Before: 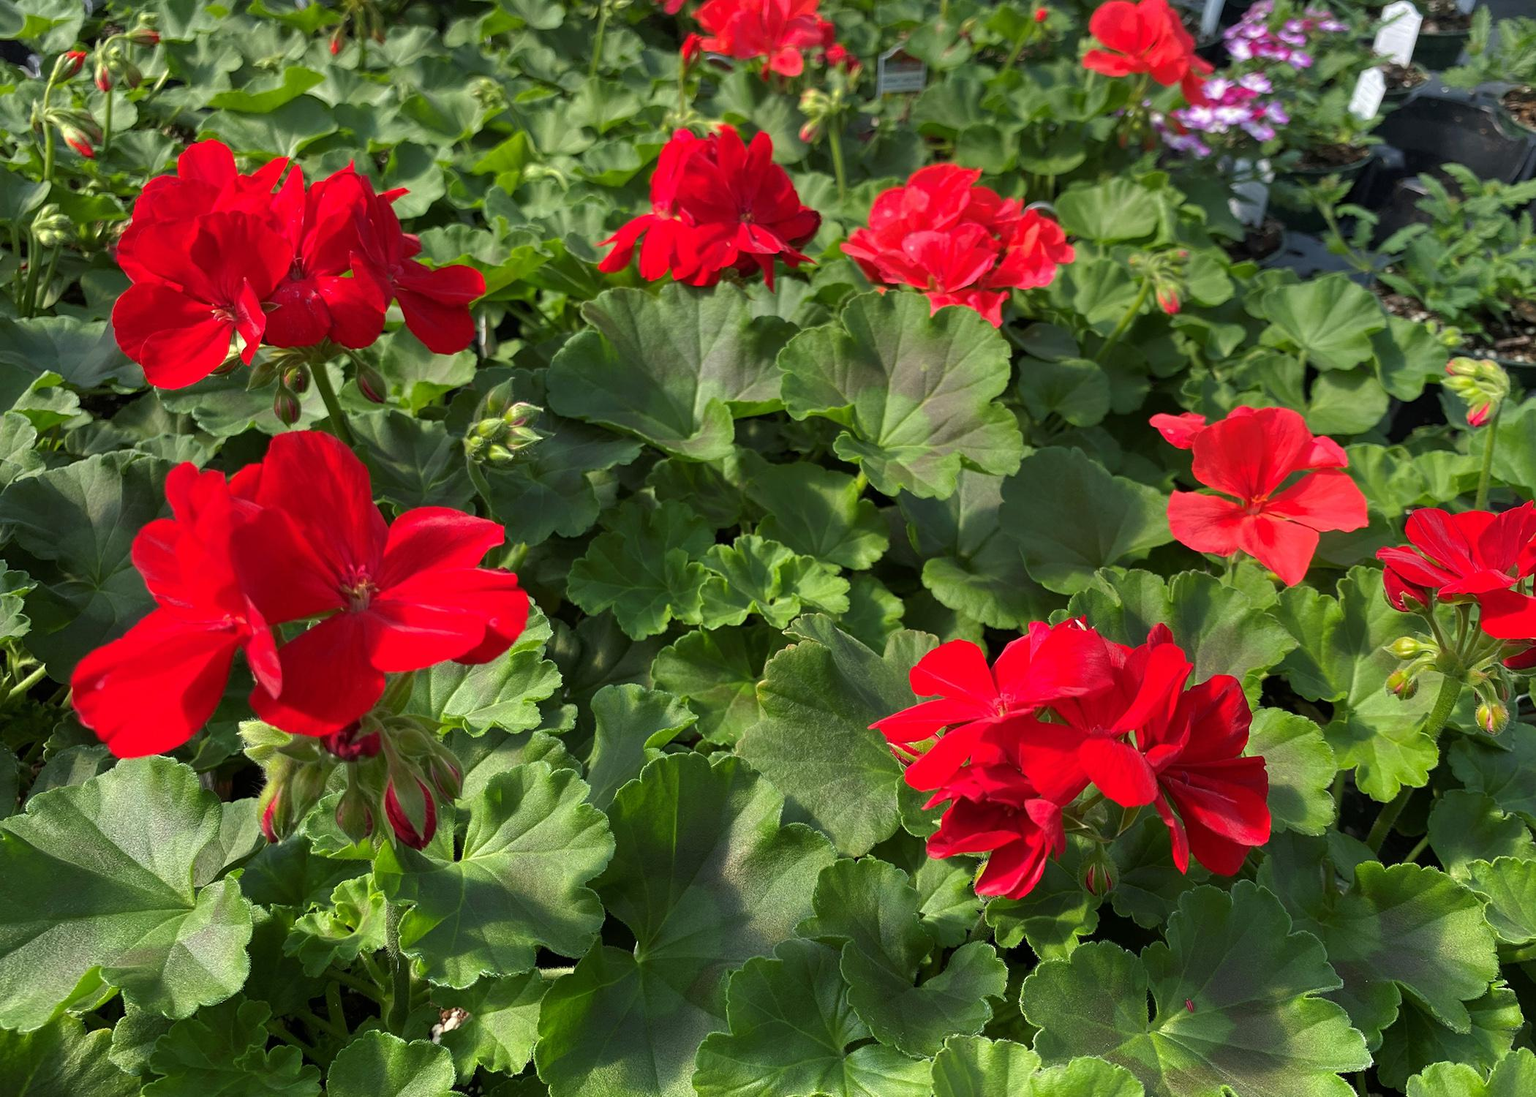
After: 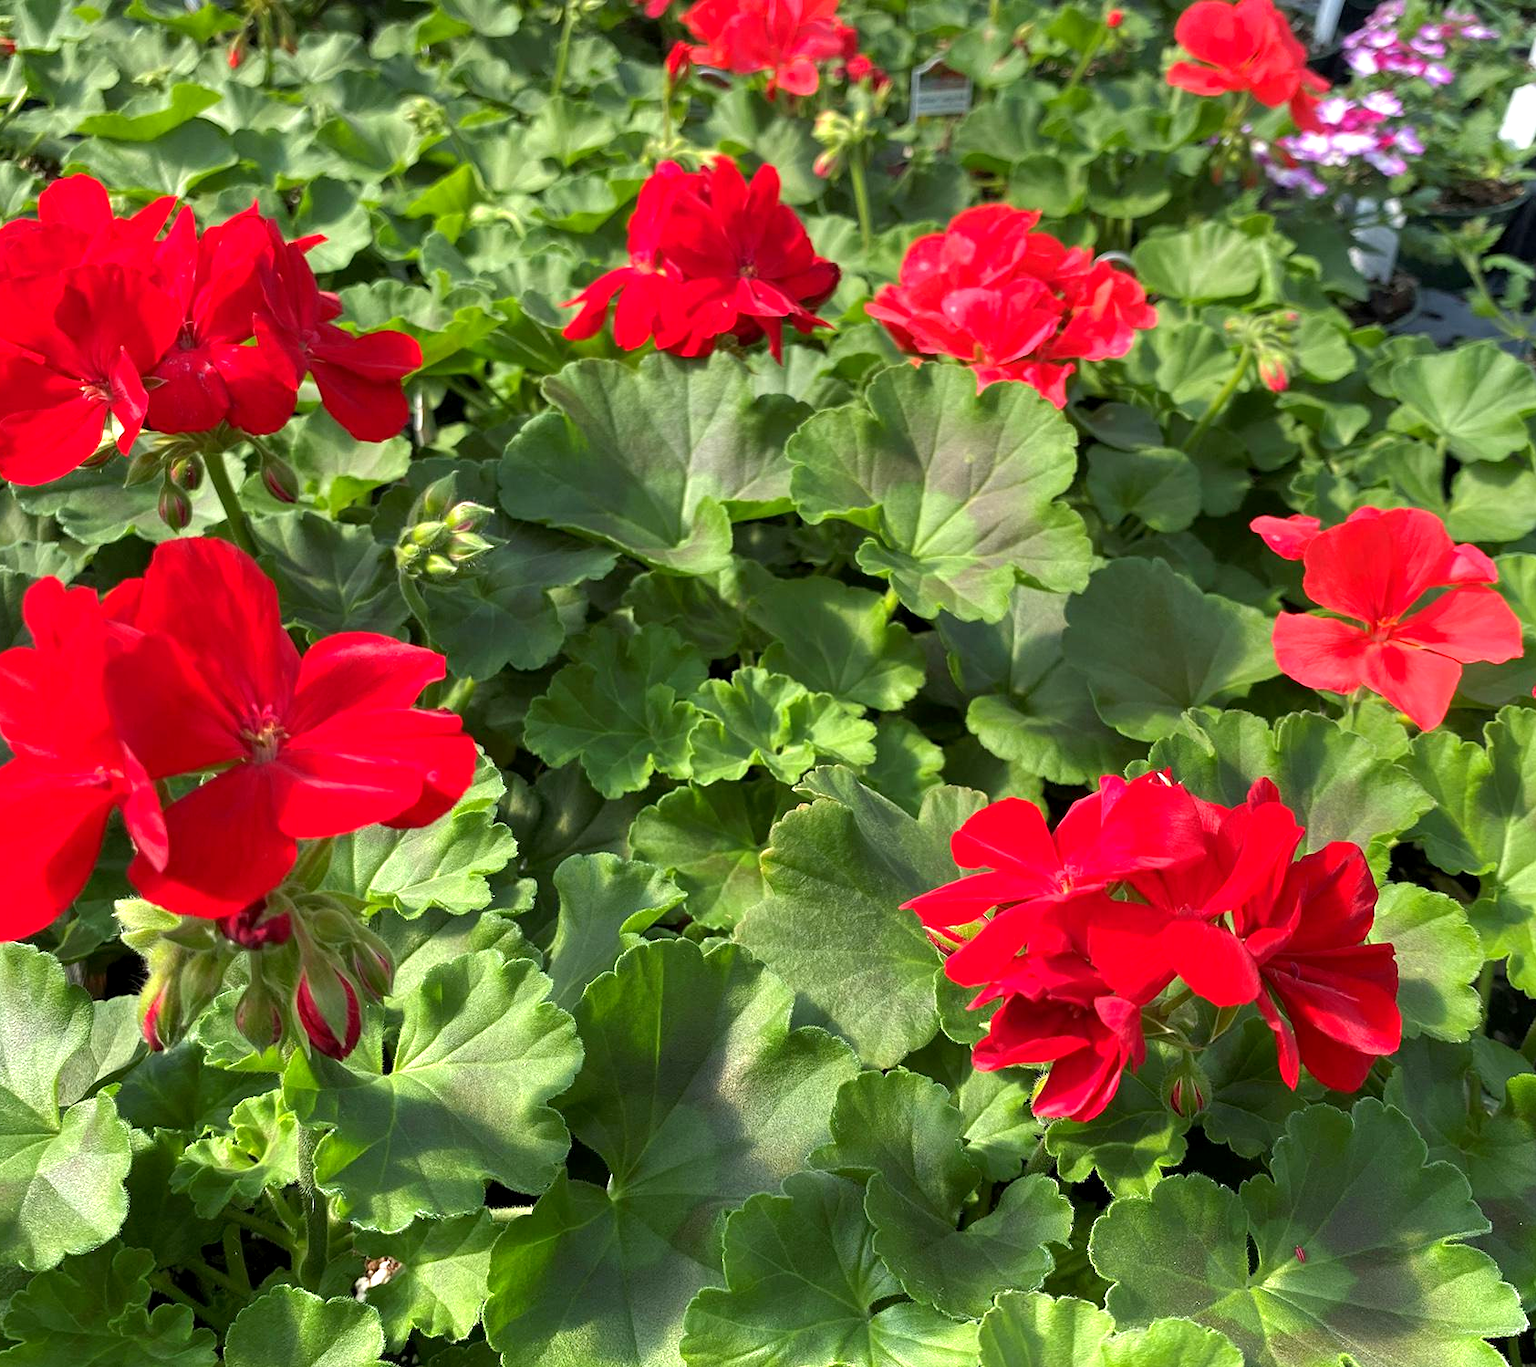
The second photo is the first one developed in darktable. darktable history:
crop and rotate: left 9.597%, right 10.195%
exposure: black level correction 0.001, exposure 0.675 EV, compensate highlight preservation false
